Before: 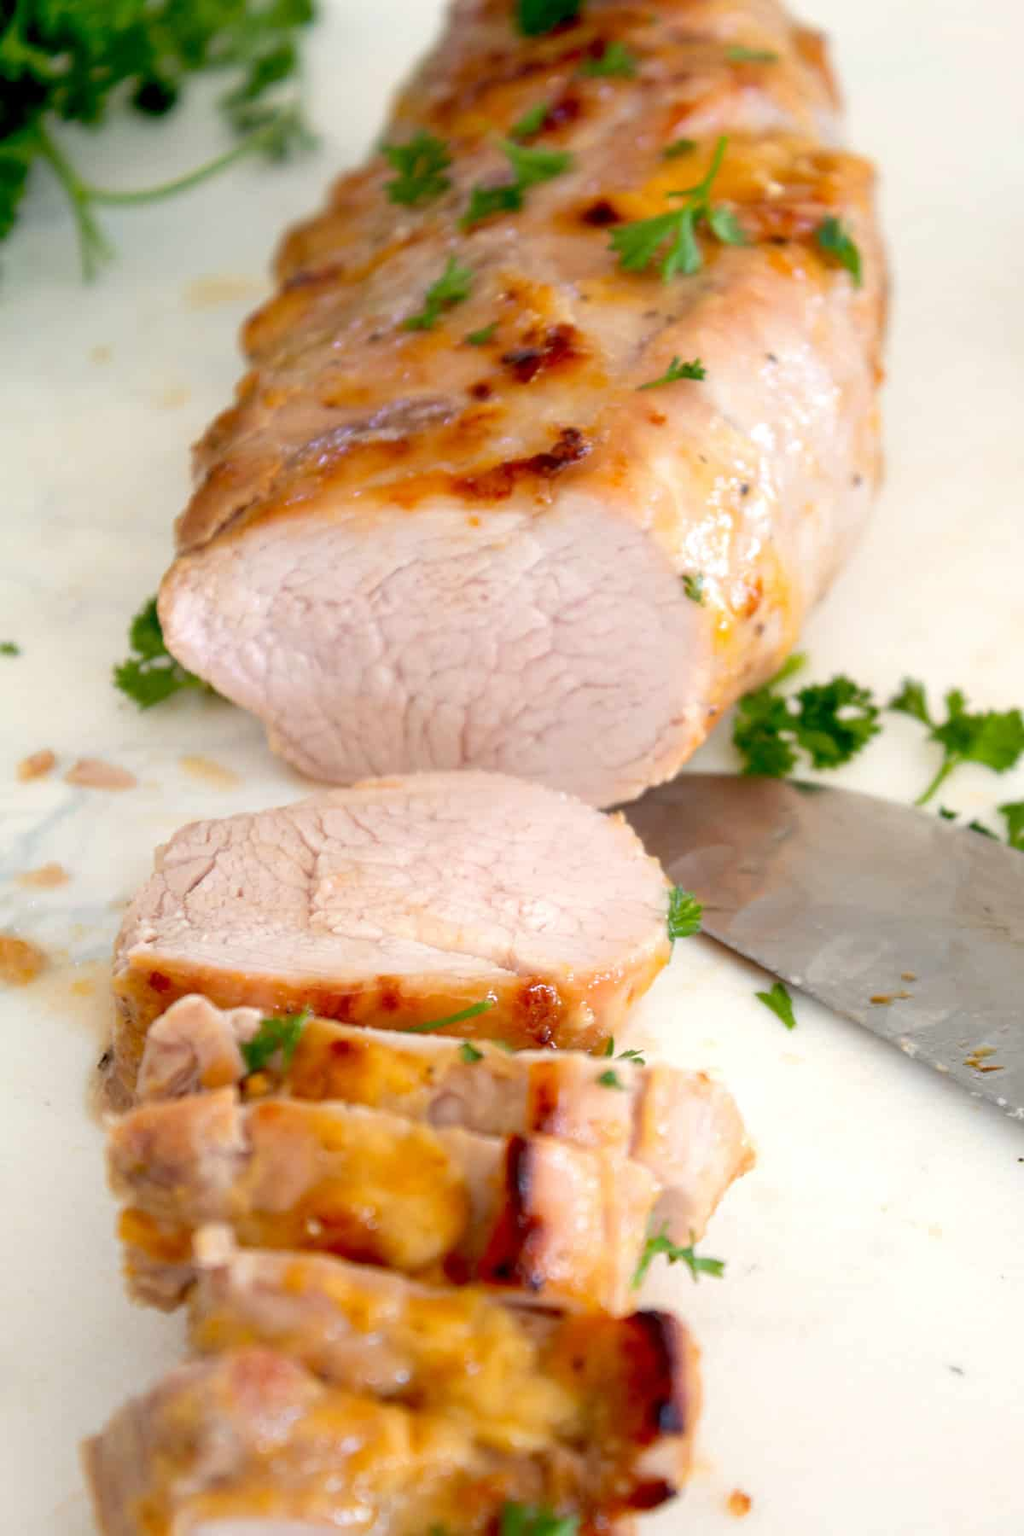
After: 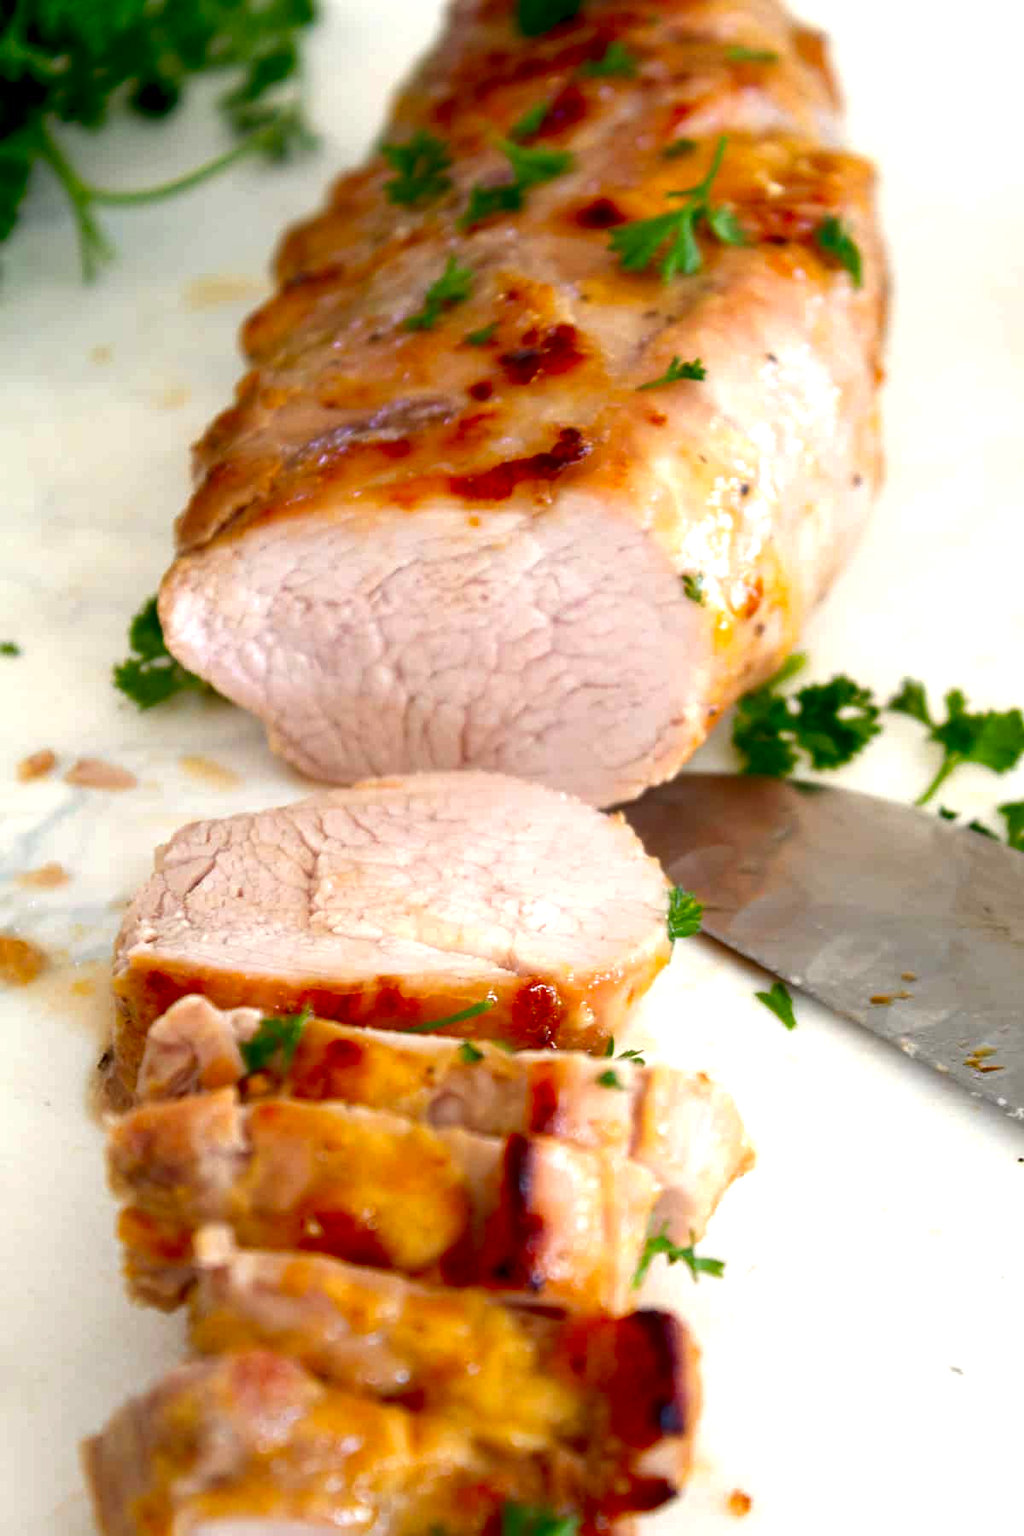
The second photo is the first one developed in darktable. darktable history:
exposure: exposure 0.3 EV, compensate highlight preservation false
contrast brightness saturation: brightness -0.25, saturation 0.2
